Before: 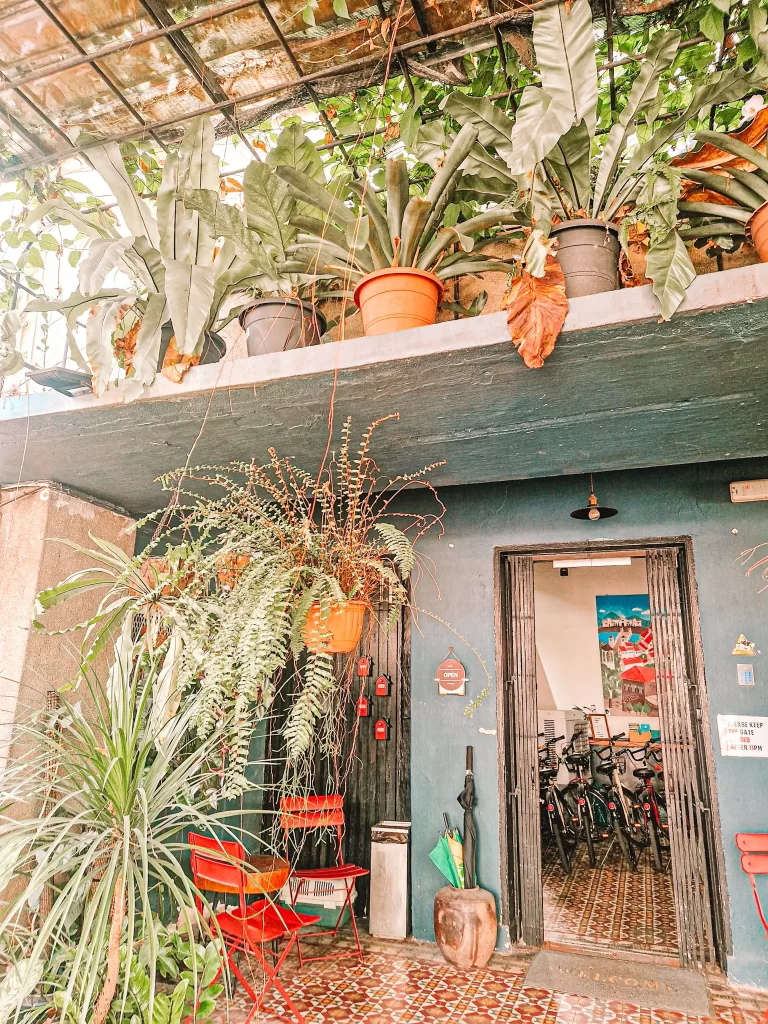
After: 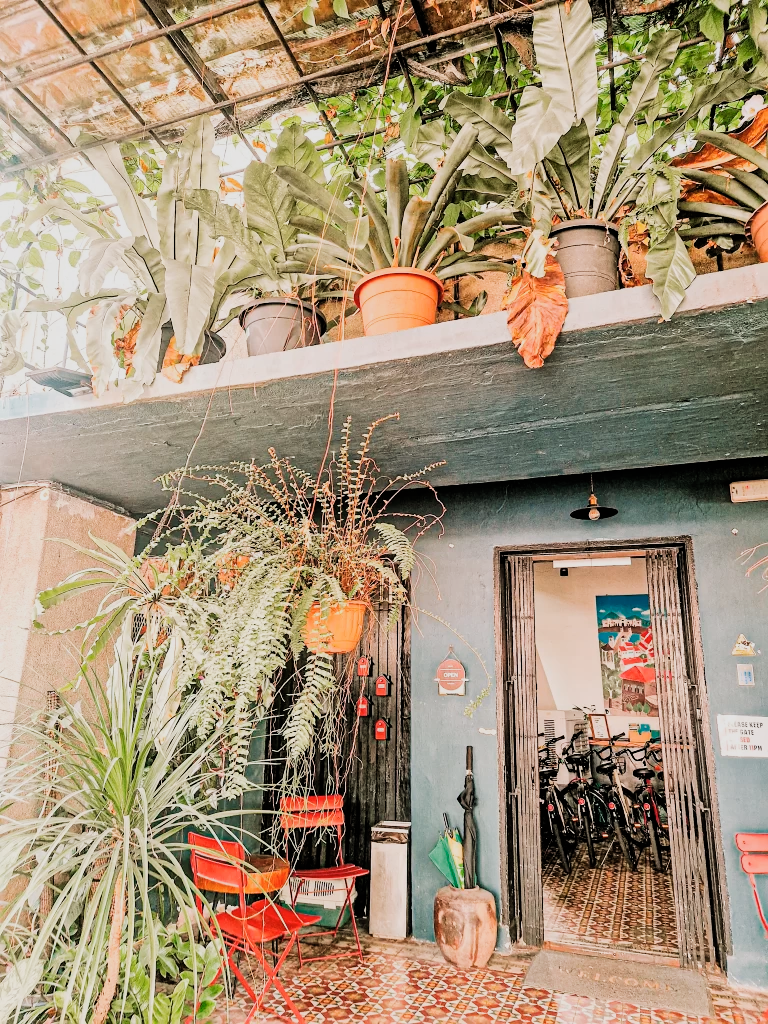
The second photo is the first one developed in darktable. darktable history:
filmic rgb: black relative exposure -5 EV, hardness 2.88, contrast 1.3, highlights saturation mix -30%
color zones: curves: ch0 [(0.25, 0.5) (0.636, 0.25) (0.75, 0.5)]
